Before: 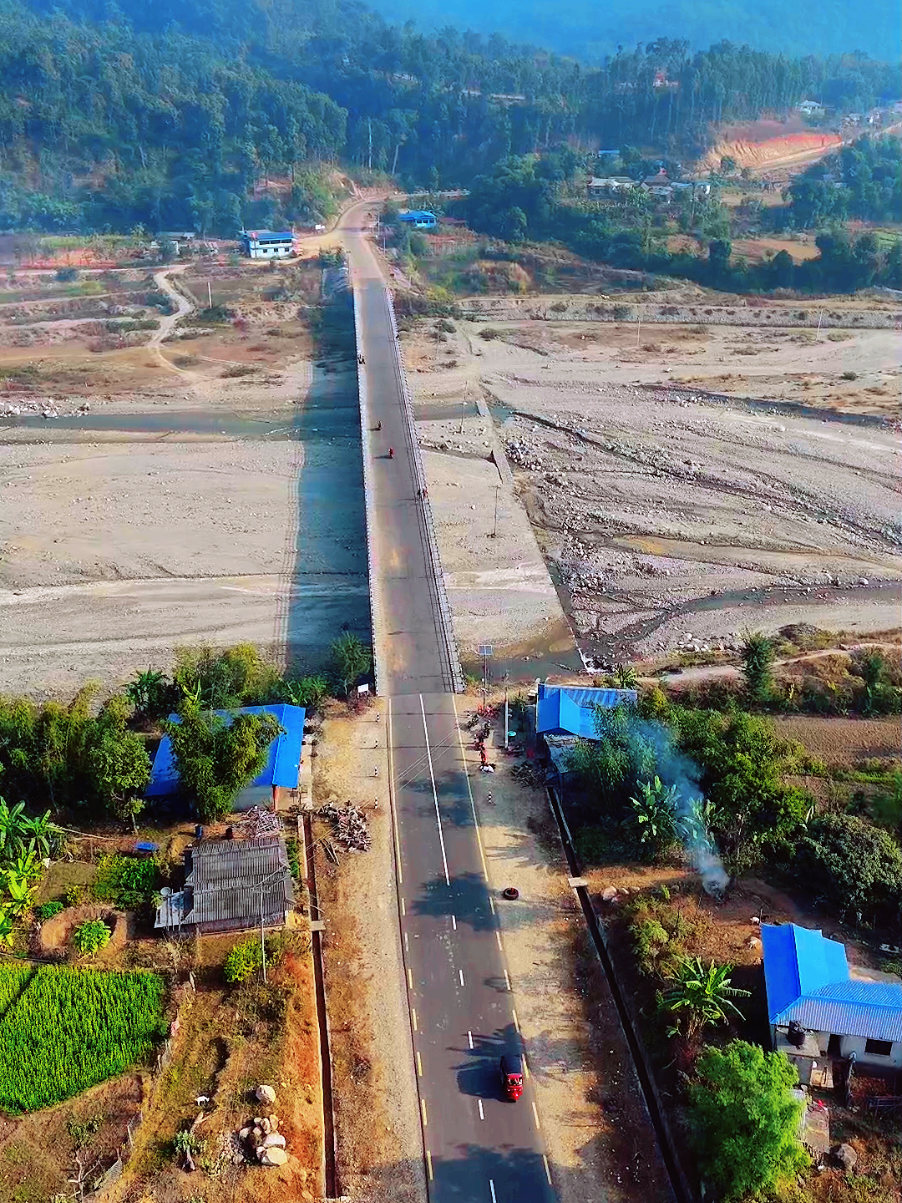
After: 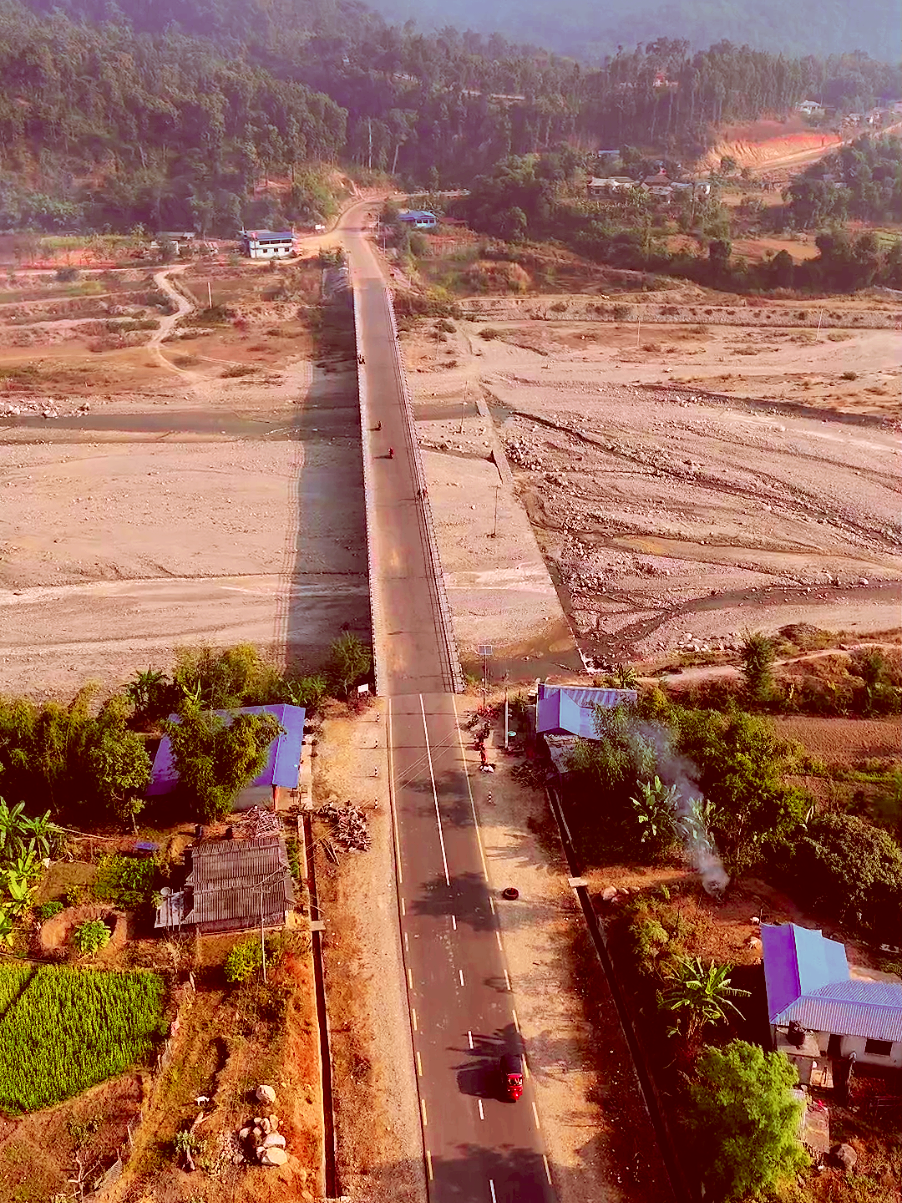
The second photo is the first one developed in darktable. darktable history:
color correction: highlights a* 9.08, highlights b* 8.61, shadows a* 39.95, shadows b* 39.74, saturation 0.82
